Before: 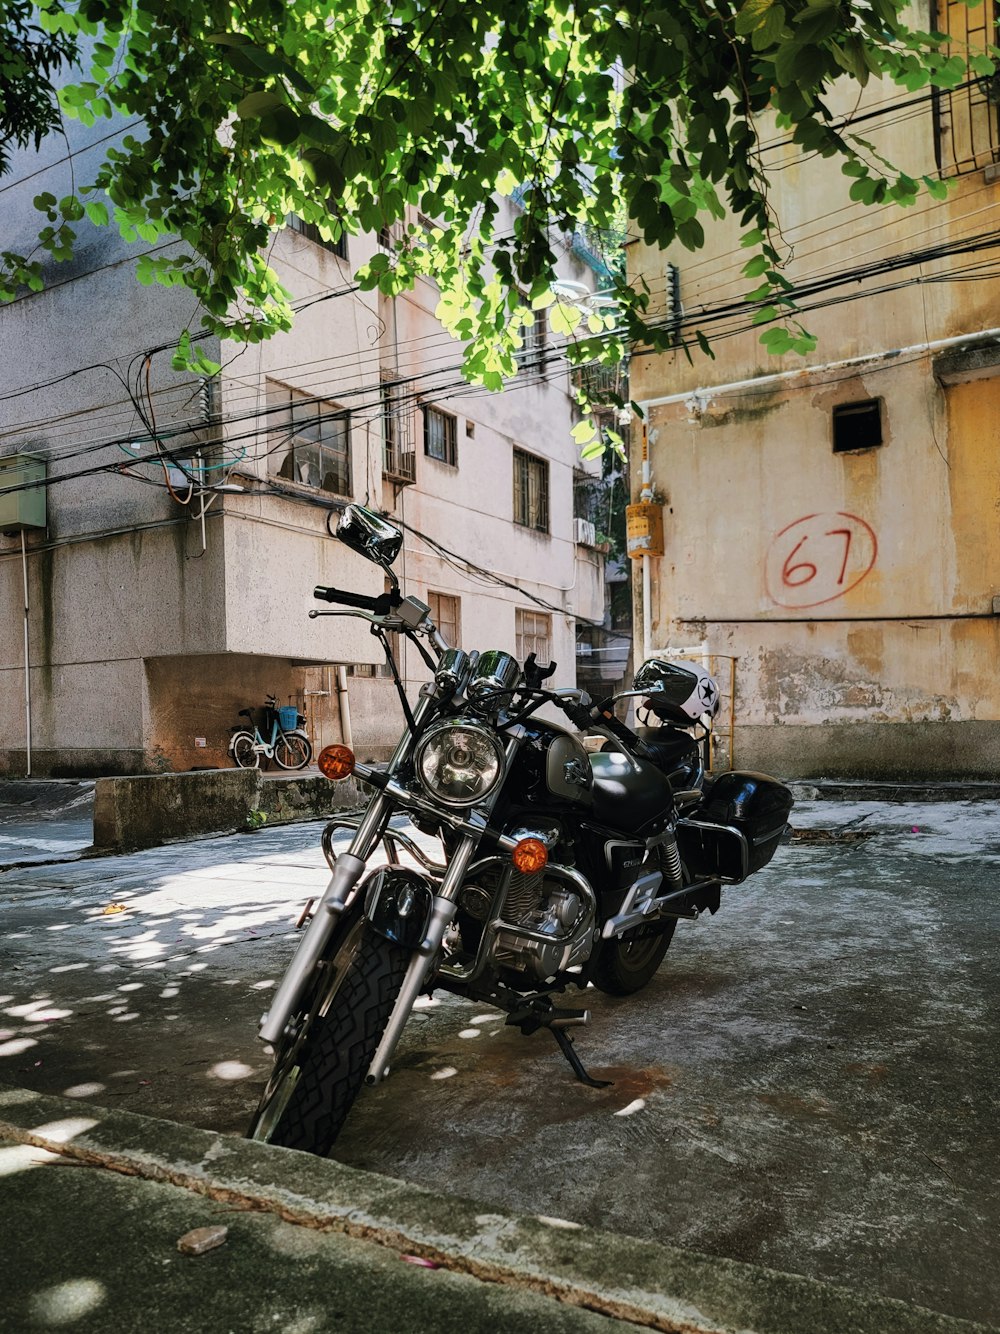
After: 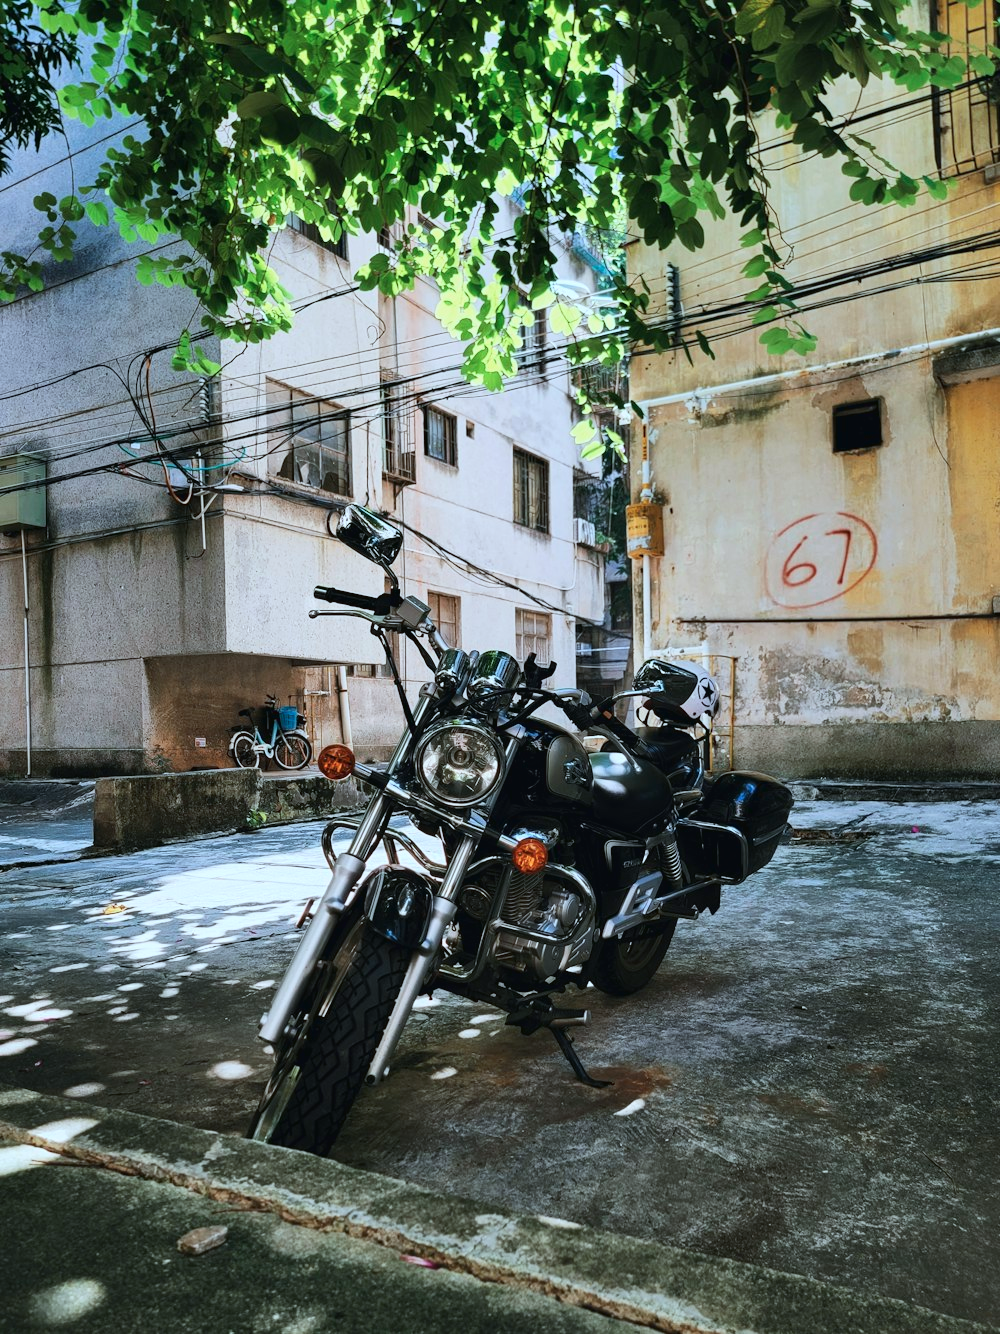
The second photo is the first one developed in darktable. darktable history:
tone curve: curves: ch0 [(0.016, 0.023) (0.248, 0.252) (0.732, 0.797) (1, 1)], color space Lab, linked channels, preserve colors none
color calibration: illuminant F (fluorescent), F source F9 (Cool White Deluxe 4150 K) – high CRI, x 0.374, y 0.373, temperature 4158.34 K
